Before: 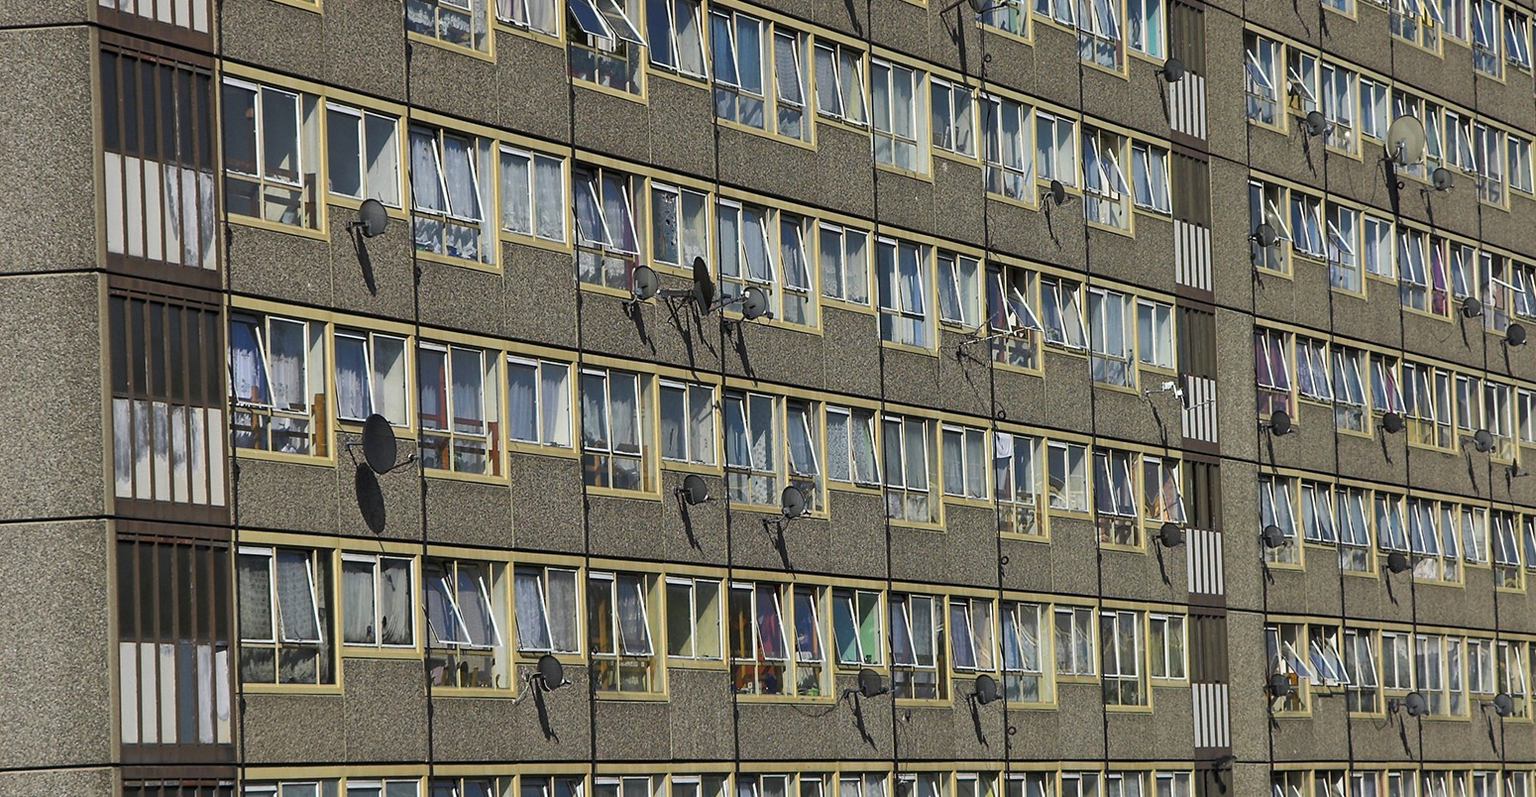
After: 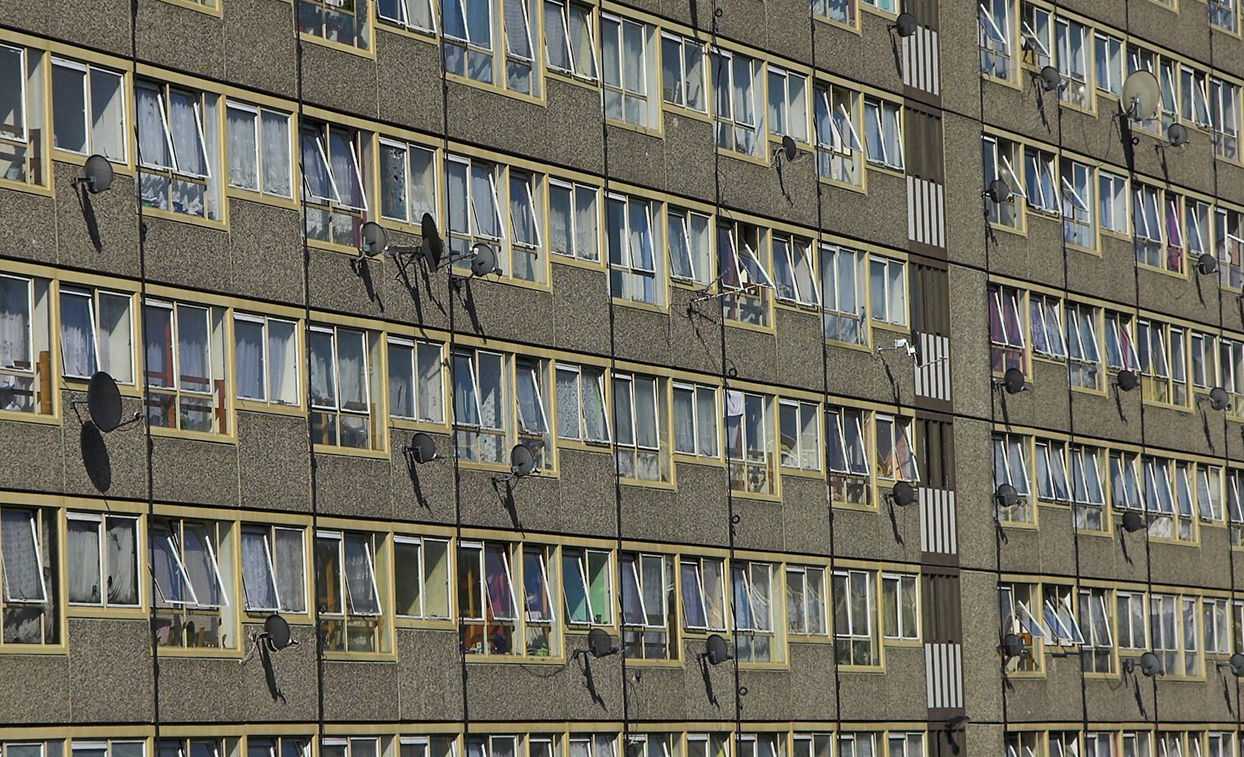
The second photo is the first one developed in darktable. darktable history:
crop and rotate: left 17.959%, top 5.771%, right 1.742%
shadows and highlights: shadows -20, white point adjustment -2, highlights -35
